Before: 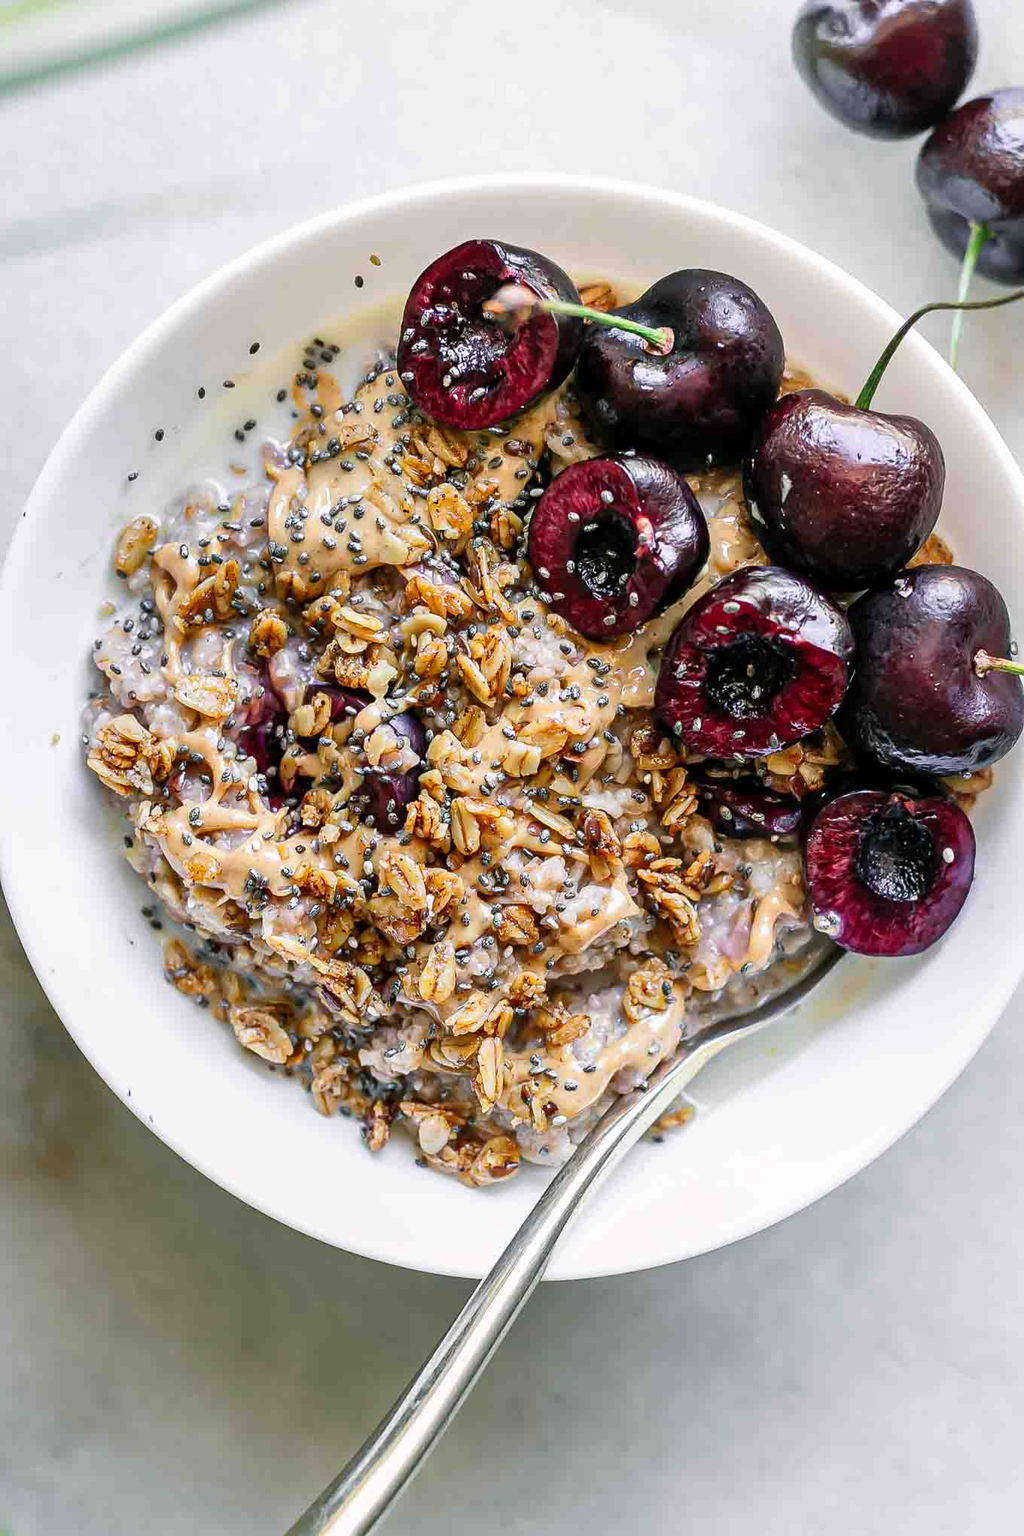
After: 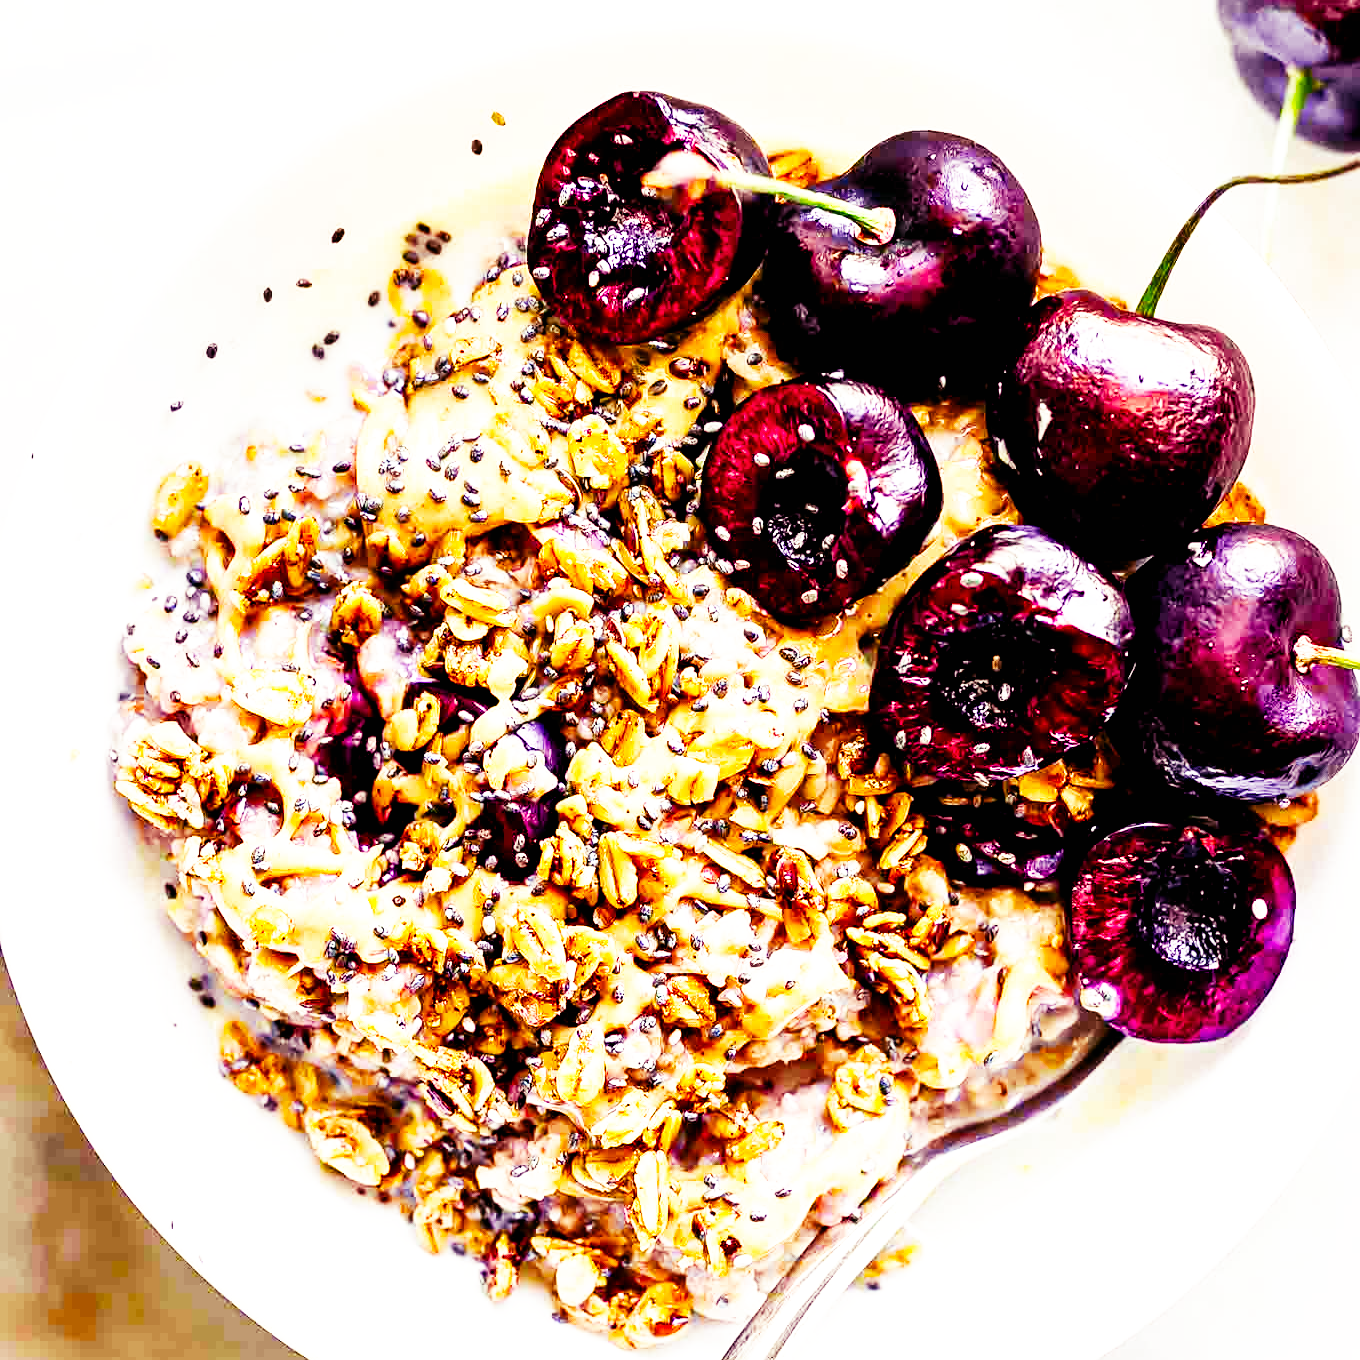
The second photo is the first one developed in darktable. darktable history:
base curve: curves: ch0 [(0, 0) (0.007, 0.004) (0.027, 0.03) (0.046, 0.07) (0.207, 0.54) (0.442, 0.872) (0.673, 0.972) (1, 1)], preserve colors none
crop: top 11.166%, bottom 22.168%
color balance rgb: shadows lift › luminance -21.66%, shadows lift › chroma 8.98%, shadows lift › hue 283.37°, power › chroma 1.55%, power › hue 25.59°, highlights gain › luminance 6.08%, highlights gain › chroma 2.55%, highlights gain › hue 90°, global offset › luminance -0.87%, perceptual saturation grading › global saturation 27.49%, perceptual saturation grading › highlights -28.39%, perceptual saturation grading › mid-tones 15.22%, perceptual saturation grading › shadows 33.98%, perceptual brilliance grading › highlights 10%, perceptual brilliance grading › mid-tones 5%
